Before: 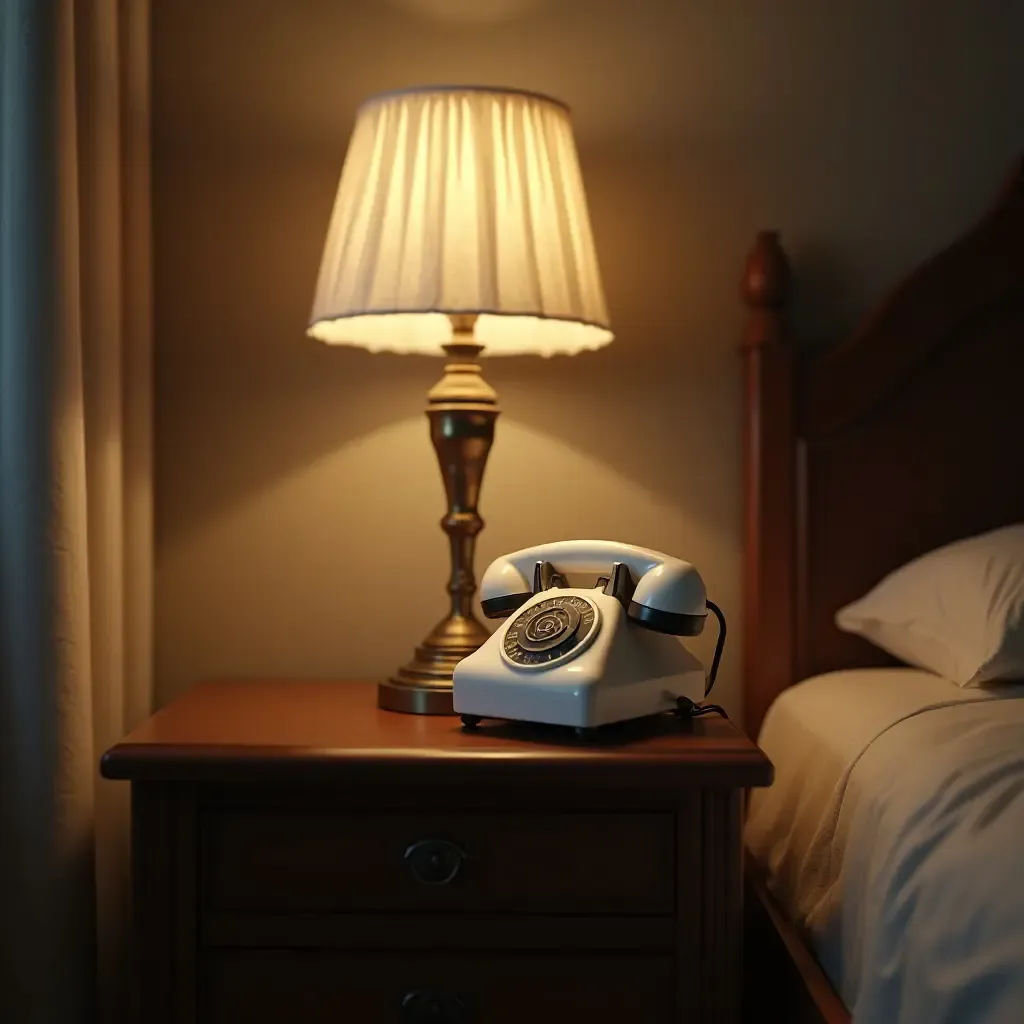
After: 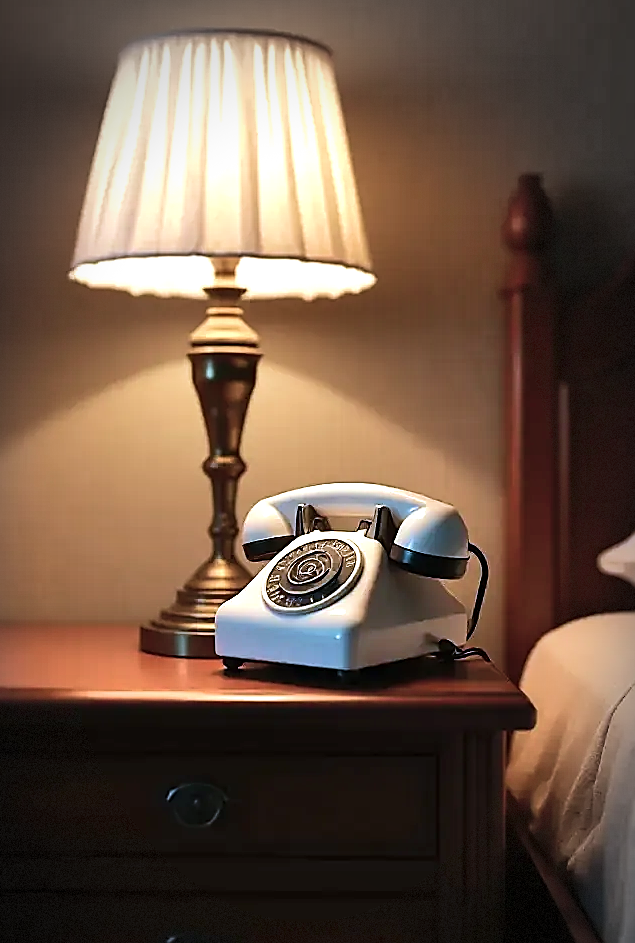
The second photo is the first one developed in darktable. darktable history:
shadows and highlights: radius 111.4, shadows 51.44, white point adjustment 9, highlights -4.23, soften with gaussian
vignetting: brightness -0.441, saturation -0.691, center (-0.037, 0.154), automatic ratio true, dithering 8-bit output
color correction: highlights a* -2.39, highlights b* -18.33
crop and rotate: left 23.298%, top 5.621%, right 14.614%, bottom 2.275%
tone equalizer: -8 EV -0.417 EV, -7 EV -0.415 EV, -6 EV -0.35 EV, -5 EV -0.223 EV, -3 EV 0.229 EV, -2 EV 0.319 EV, -1 EV 0.396 EV, +0 EV 0.413 EV, edges refinement/feathering 500, mask exposure compensation -1.57 EV, preserve details no
sharpen: radius 1.423, amount 1.24, threshold 0.674
velvia: on, module defaults
